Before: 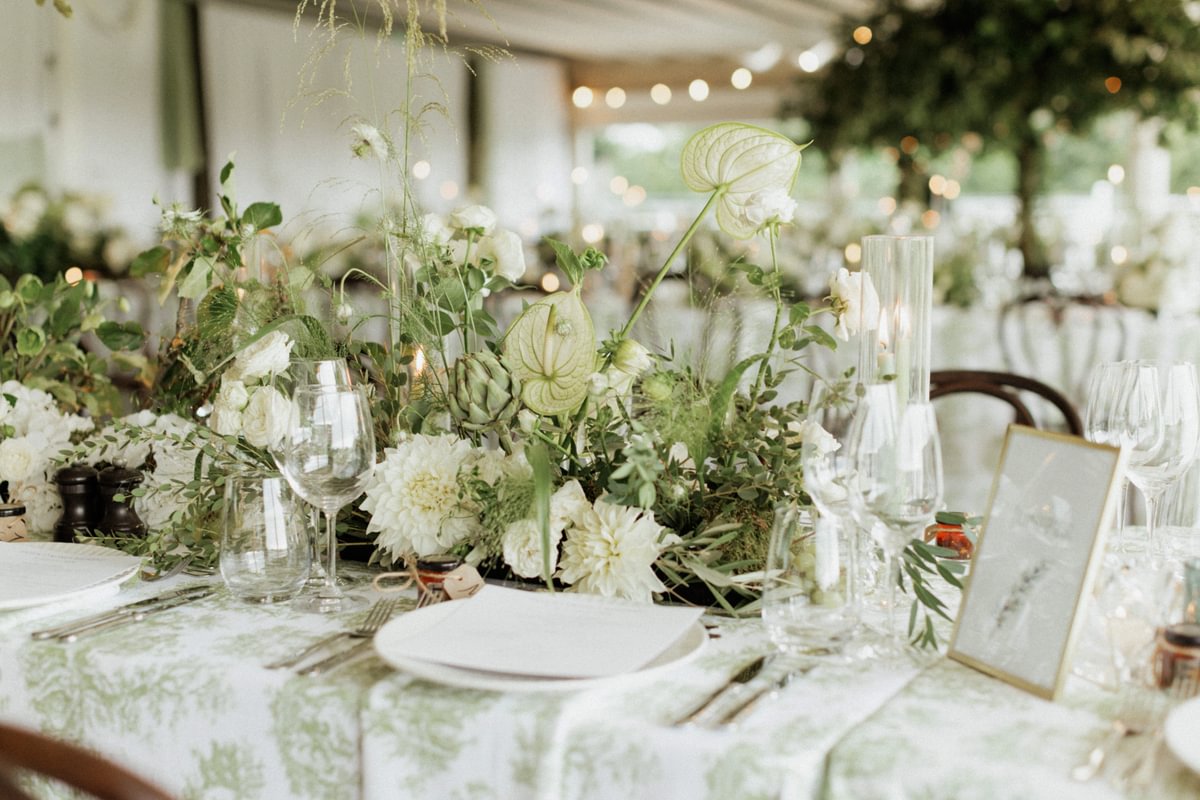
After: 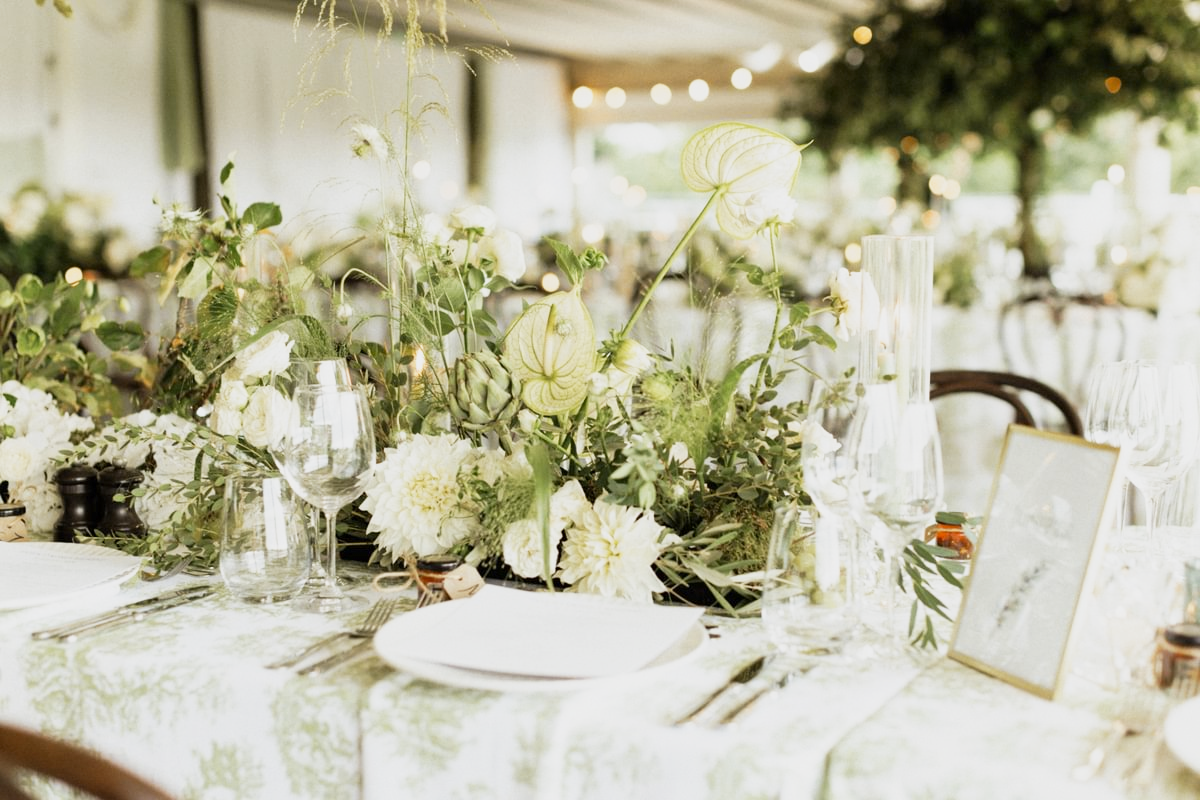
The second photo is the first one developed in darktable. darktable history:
base curve: curves: ch0 [(0, 0) (0.088, 0.125) (0.176, 0.251) (0.354, 0.501) (0.613, 0.749) (1, 0.877)], preserve colors none
color contrast: green-magenta contrast 0.8, blue-yellow contrast 1.1, unbound 0
